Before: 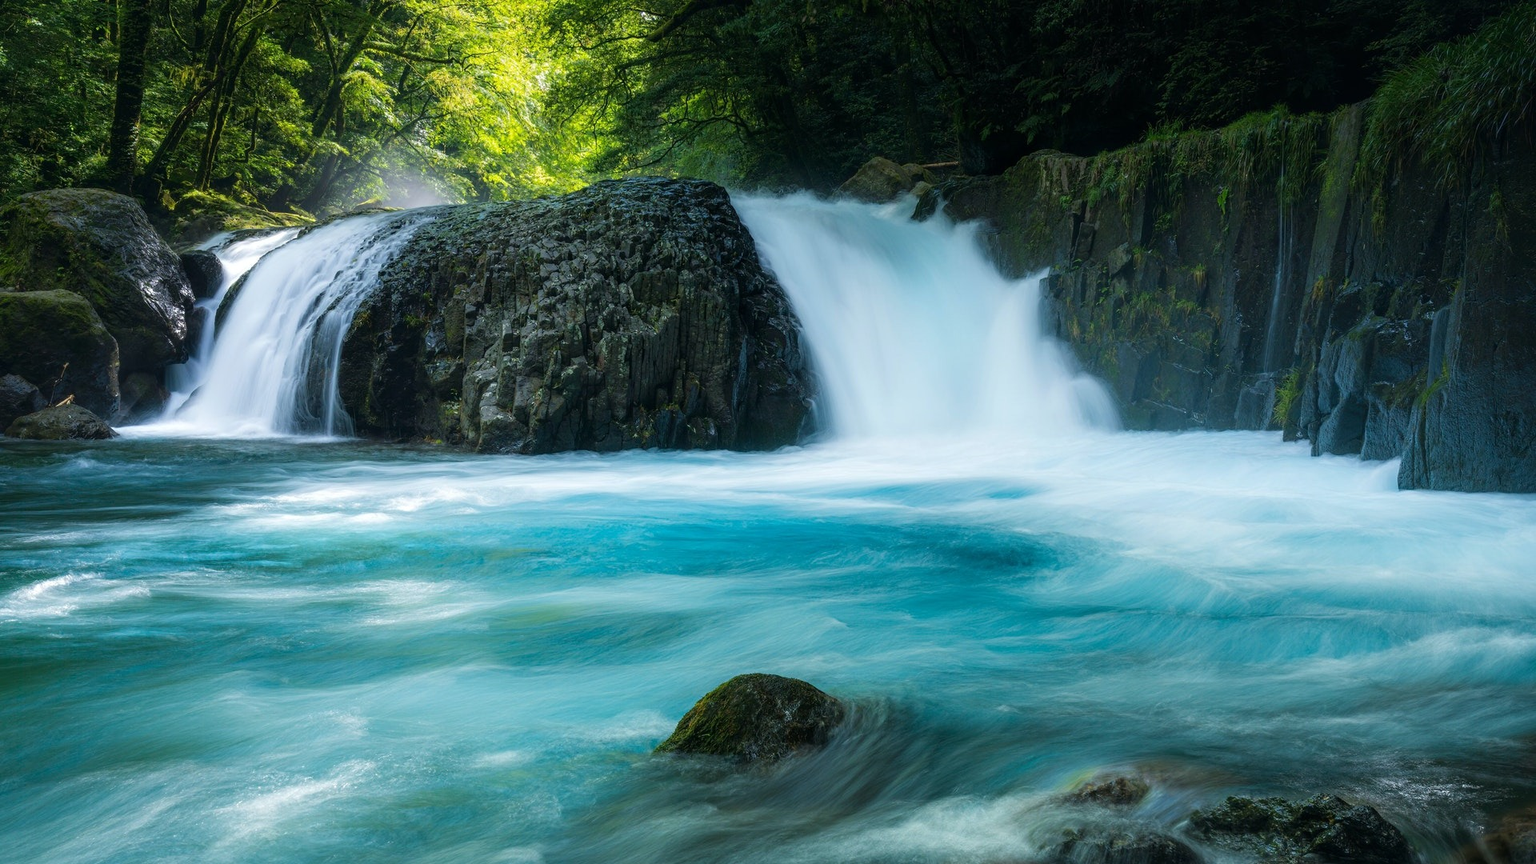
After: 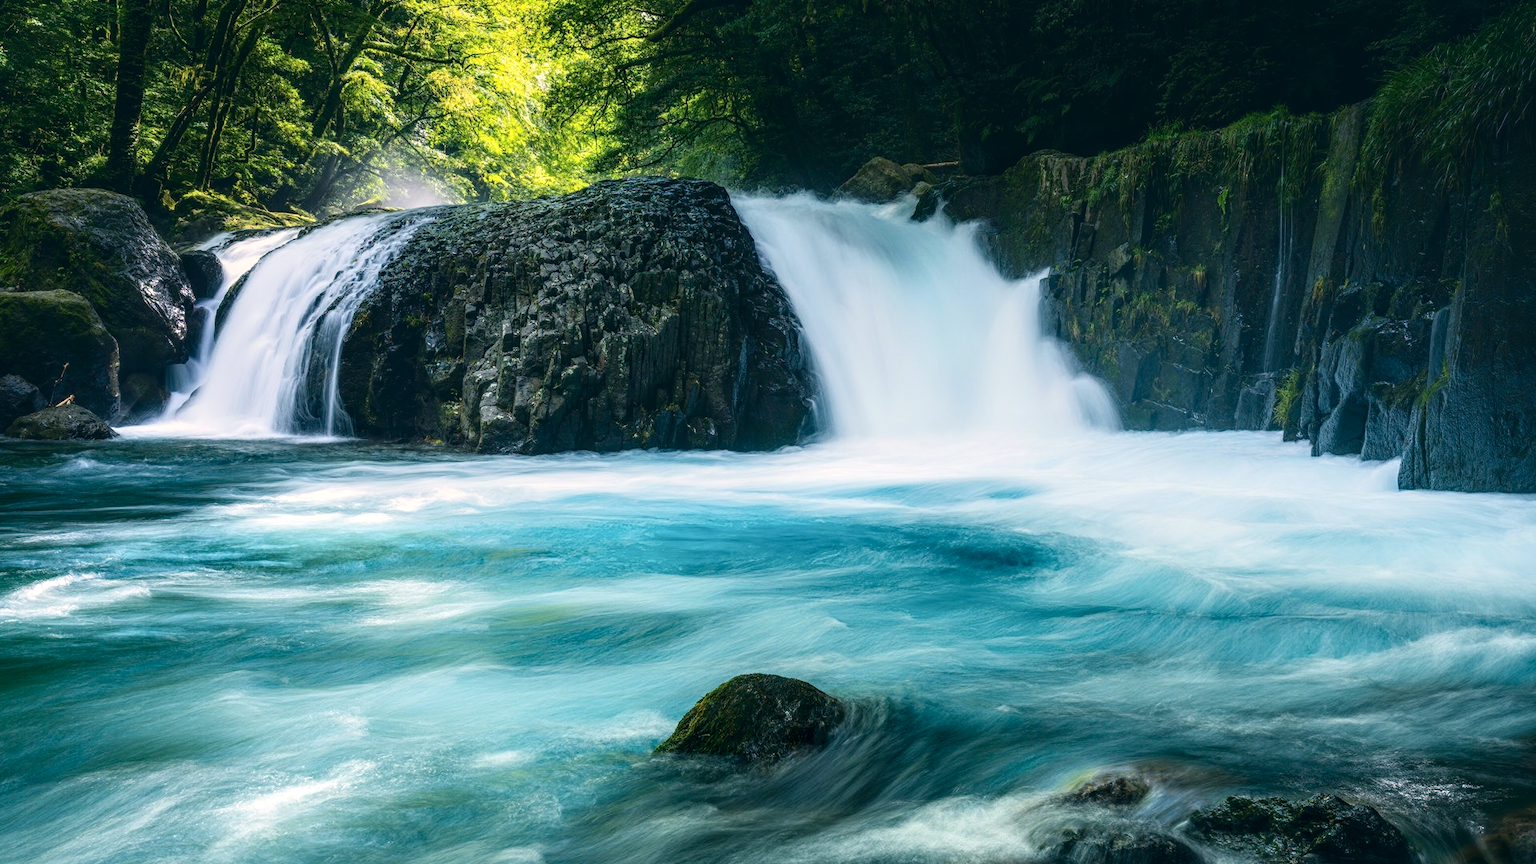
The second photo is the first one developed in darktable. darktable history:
color correction: highlights a* 5.35, highlights b* 5.32, shadows a* -4.56, shadows b* -5.1
local contrast: detail 130%
tone curve: curves: ch0 [(0, 0.032) (0.181, 0.156) (0.751, 0.829) (1, 1)], color space Lab, independent channels, preserve colors none
